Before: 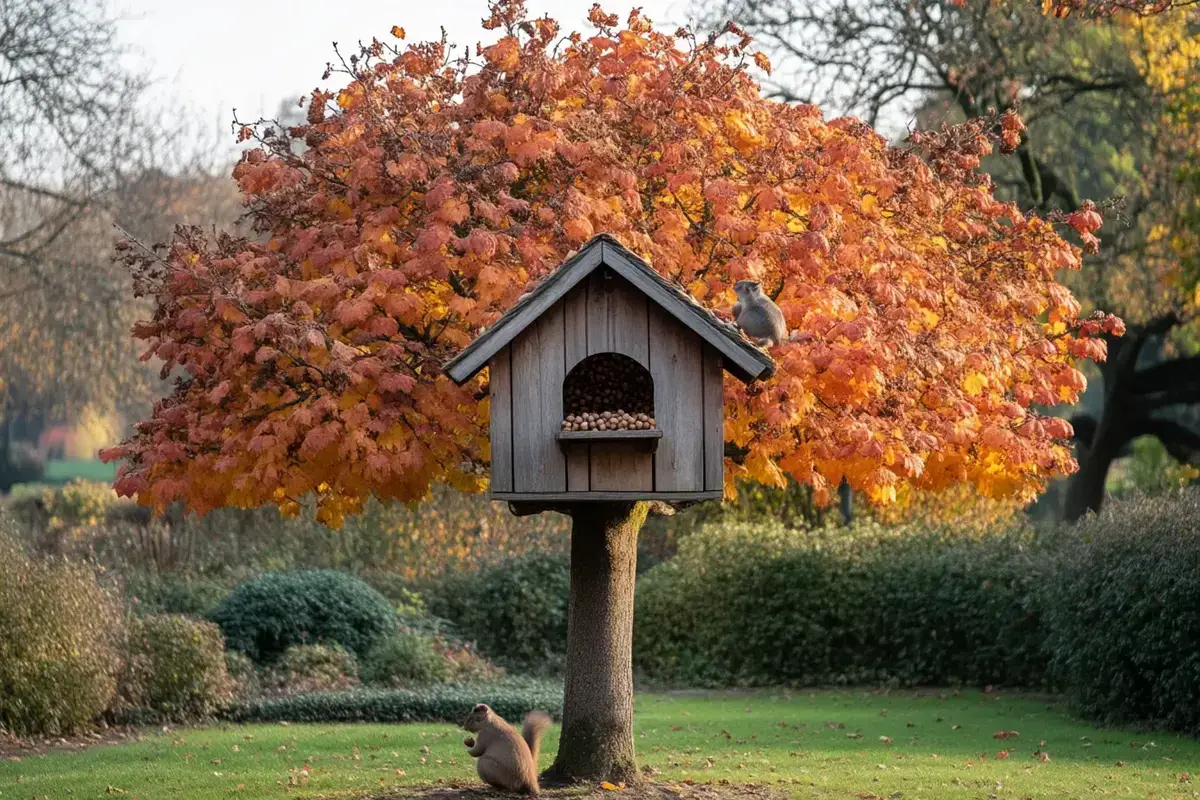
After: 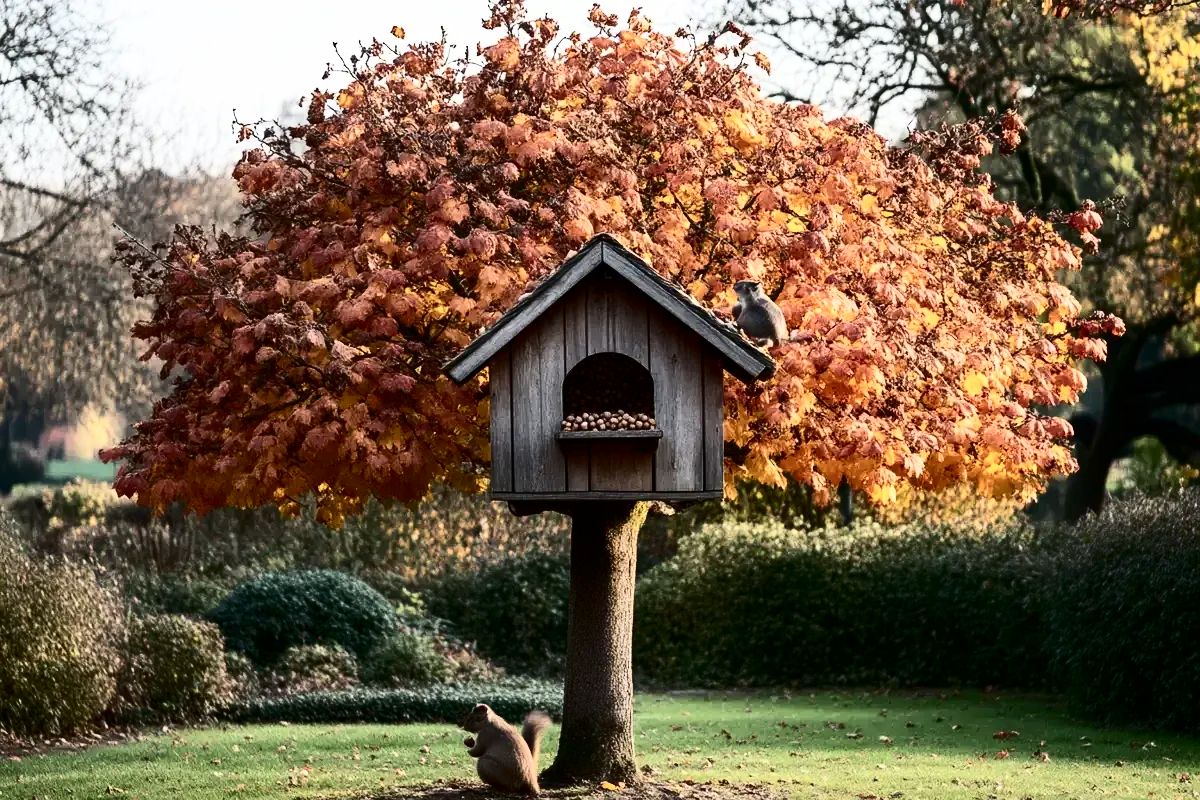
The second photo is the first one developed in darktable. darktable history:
contrast brightness saturation: contrast 0.494, saturation -0.082
